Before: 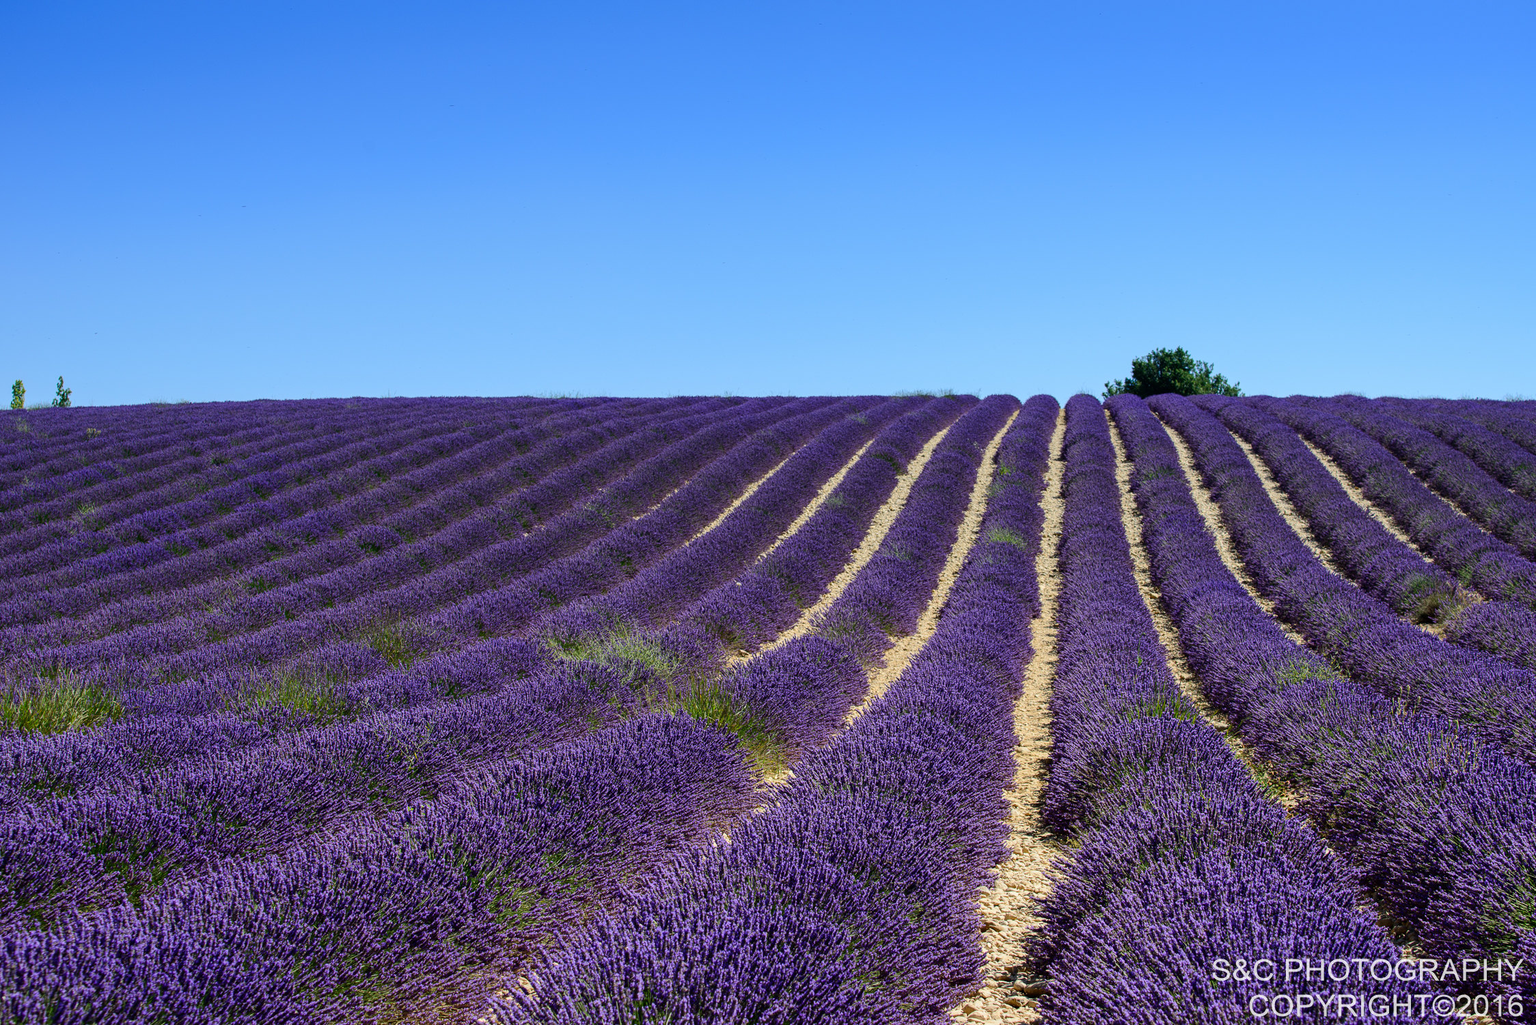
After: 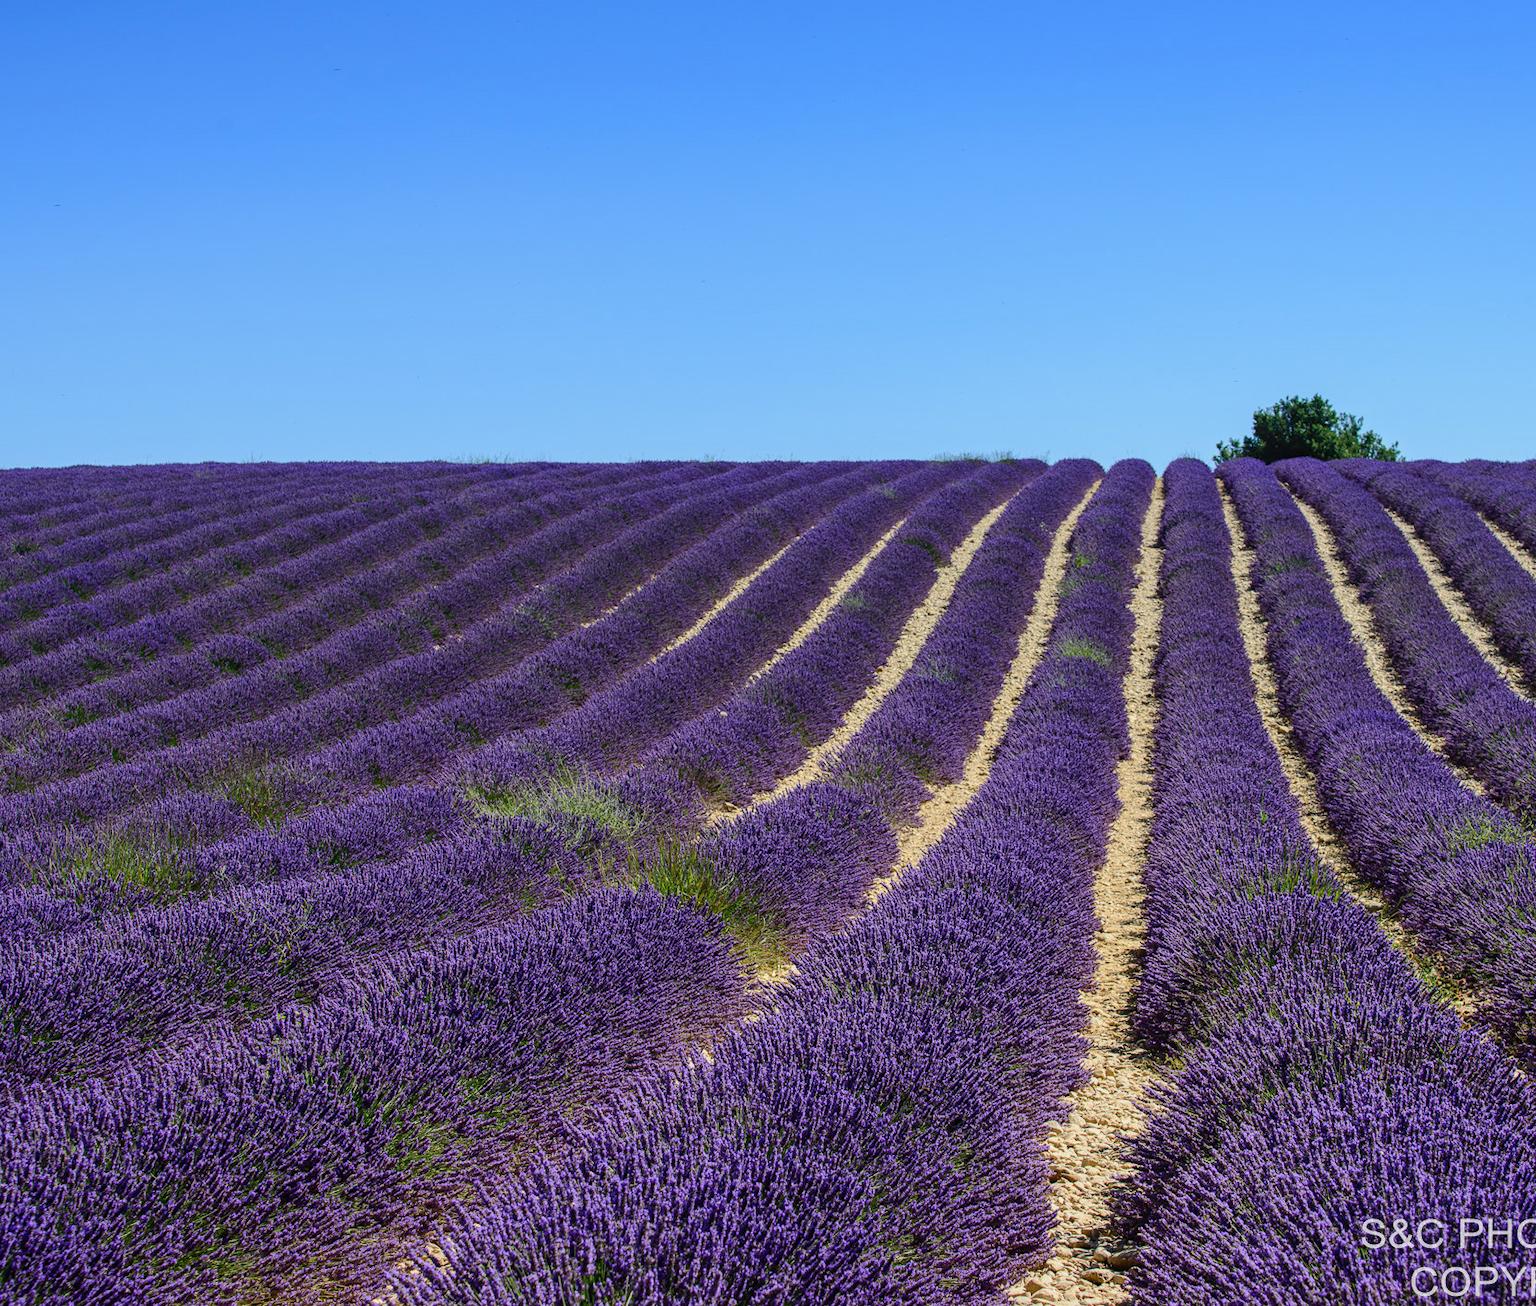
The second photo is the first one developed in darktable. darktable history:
crop and rotate: left 13.162%, top 5.32%, right 12.563%
local contrast: detail 110%
